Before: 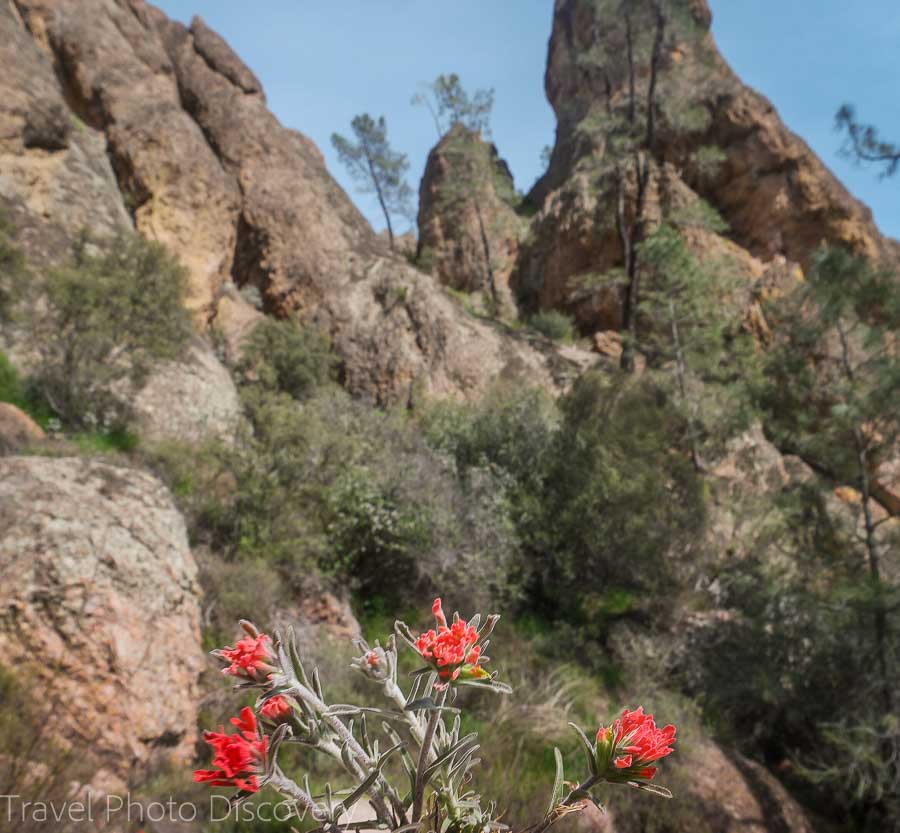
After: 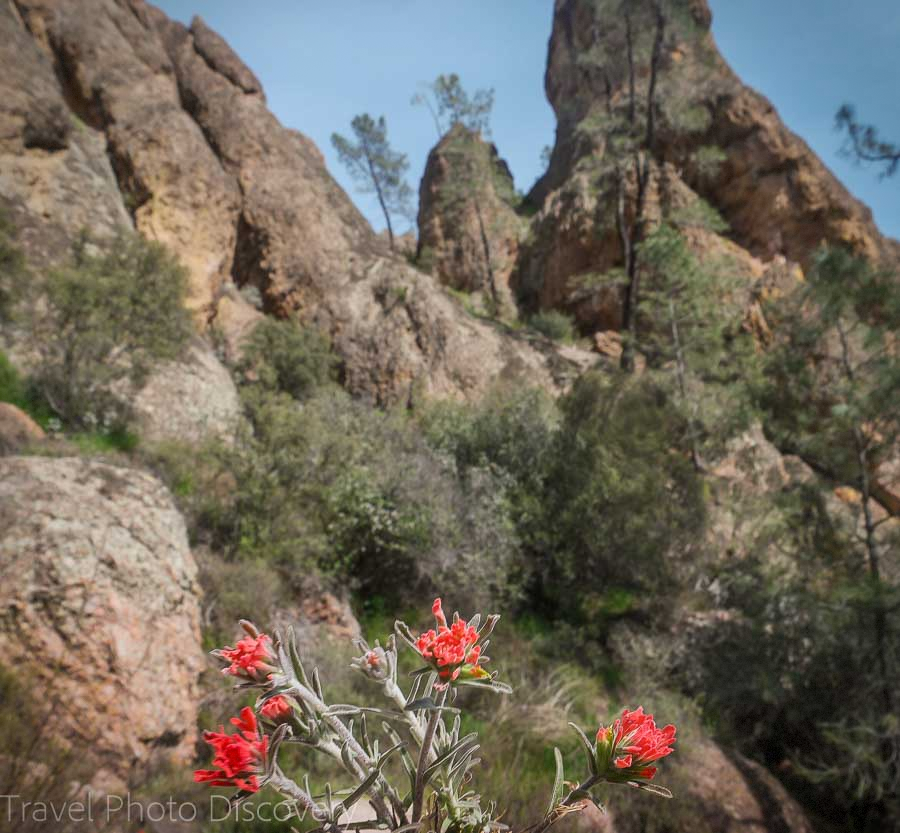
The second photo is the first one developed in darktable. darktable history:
vignetting: brightness -0.386, saturation 0.006, dithering 8-bit output
